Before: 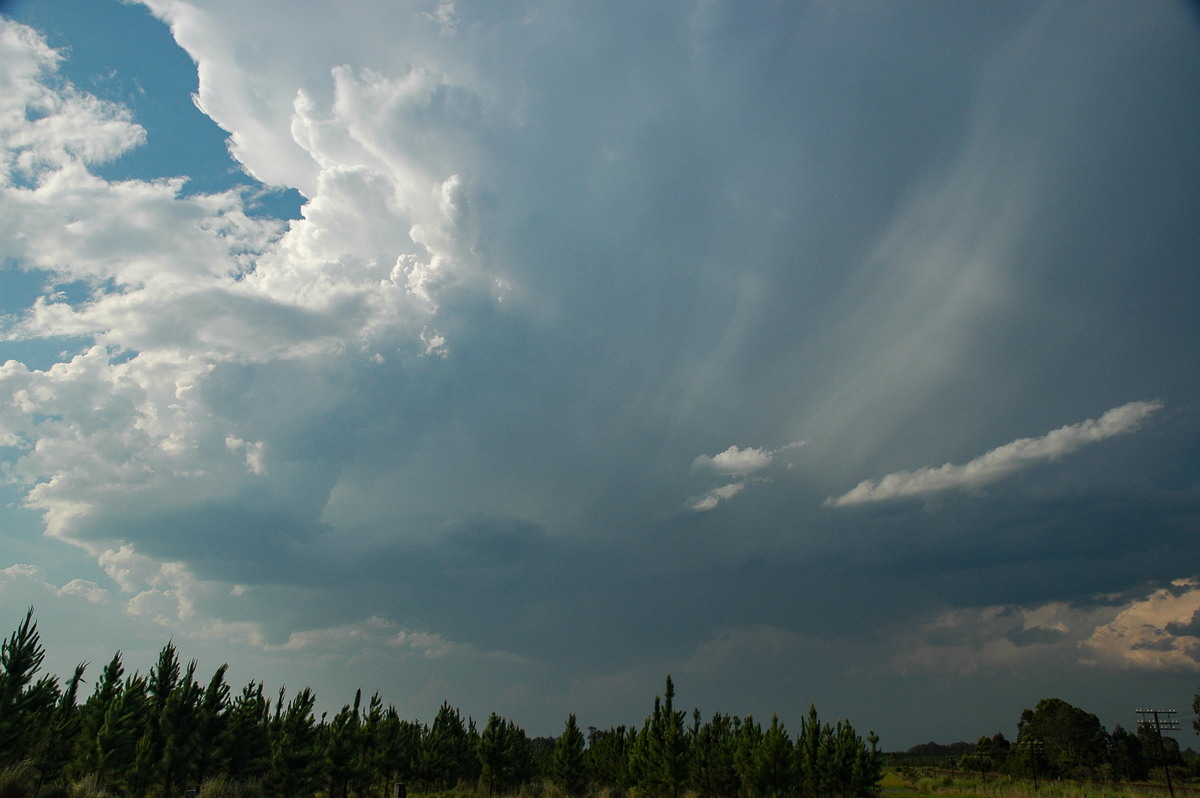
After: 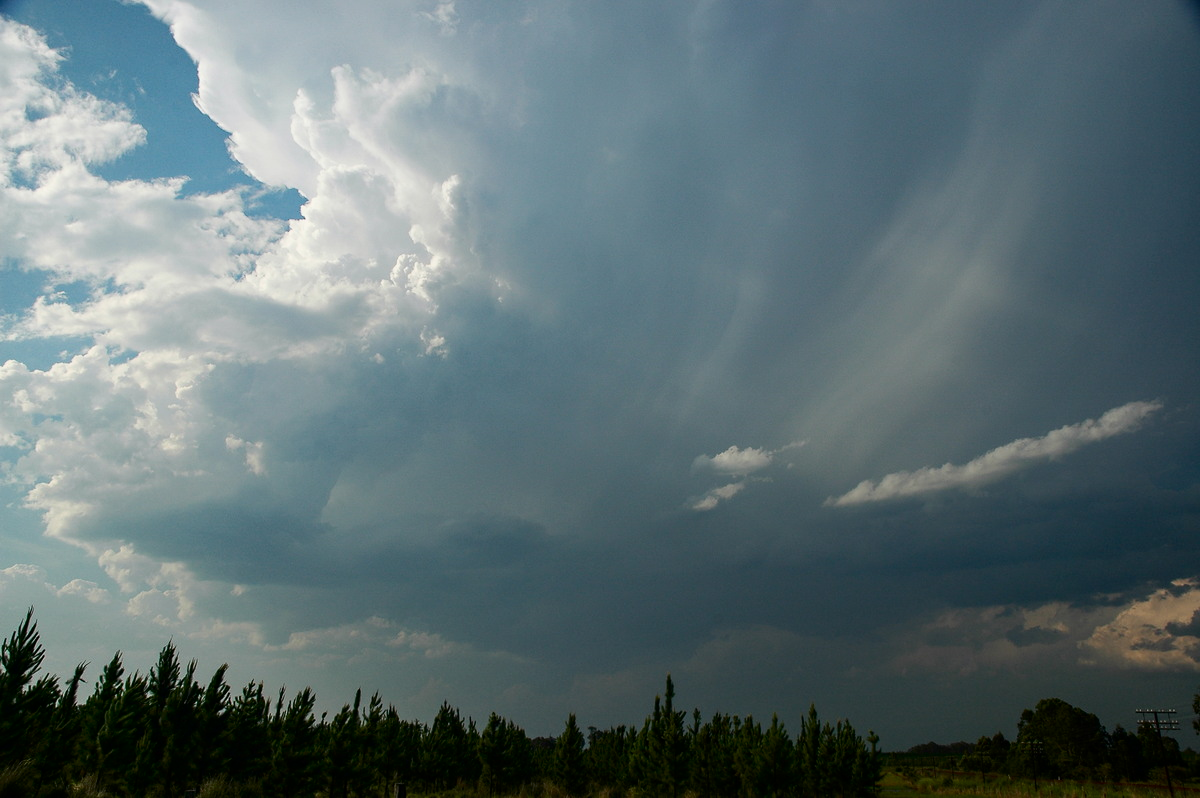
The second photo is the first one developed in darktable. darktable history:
levels: levels [0, 0.499, 1]
shadows and highlights: shadows -62.21, white point adjustment -5.33, highlights 60.96
